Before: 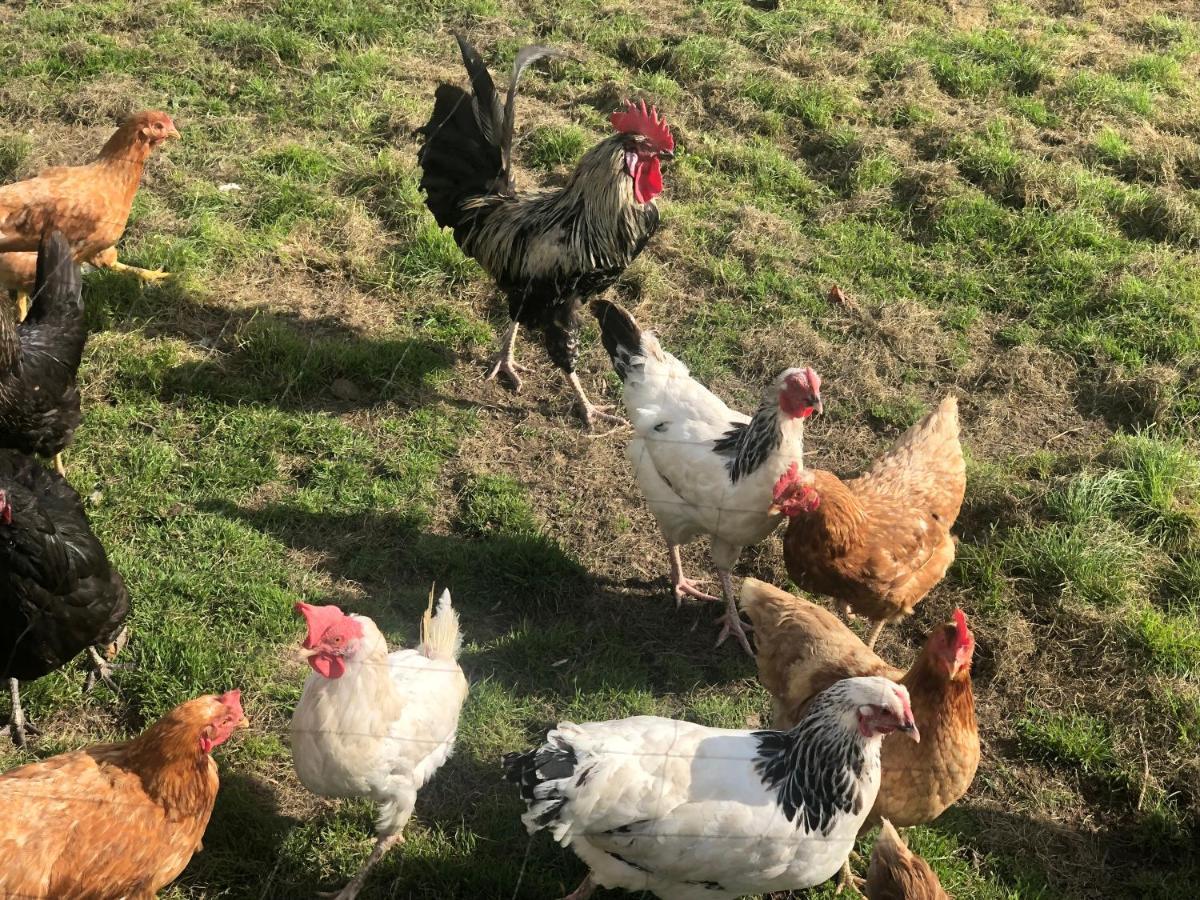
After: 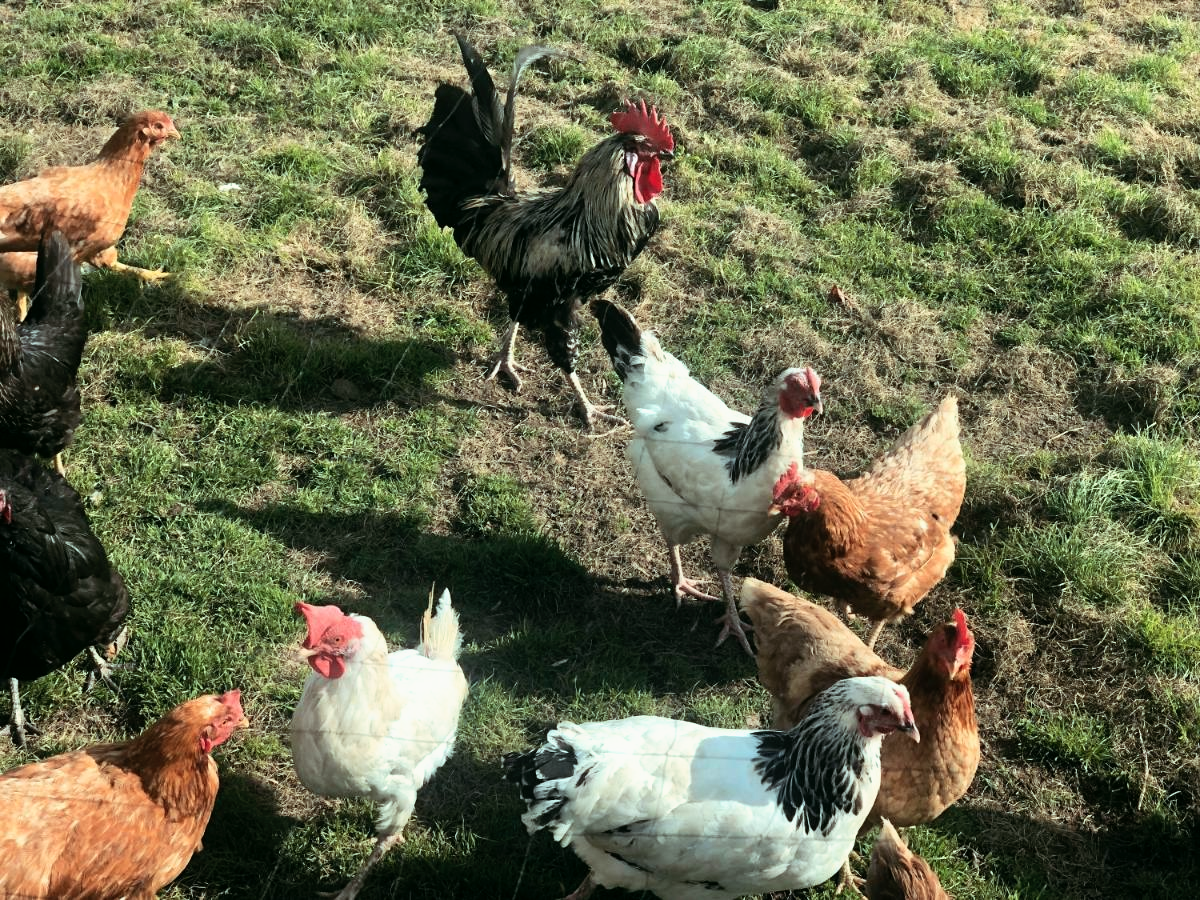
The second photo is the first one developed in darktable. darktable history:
color look up table: target L [88.29, 79.29, 69.05, 64.78, 53.28, 37.28, 198.35, 93.66, 90.4, 78.46, 80.14, 68.17, 67.44, 66.48, 59.08, 51.67, 53.81, 50.59, 40.3, 32.05, 85.66, 74.88, 67.78, 56.72, 52.92, 53.33, 54.52, 48.27, 36.26, 28.42, 24.44, 20.77, 13.79, 11.06, 81.85, 81.95, 81.49, 81.37, 72.24, 66.22, 54.45, 48.41, 0 ×7], target a [-13.46, -12.13, -23.77, -48.48, -42.68, -14.41, 0, -0.001, -14.11, 4.261, -7.643, 28.56, 18.46, 9.188, 31.18, 41.45, 37.03, 38.06, 37.06, 10.35, -13.54, -10.55, -9.379, -1.689, 33.11, 17.32, -9.761, -5.006, 6.885, -2.344, 12.25, -2.783, -1.653, -3.759, -14.73, -20.36, -17.82, -15.76, -39.6, -27.42, -19.6, -12.35, 0 ×7], target b [-2.955, -4.334, 44.29, 18.6, 23.17, 16.45, 0.001, 0.004, -2.71, 62.63, -3.642, 53.19, 55.7, 10.02, 49.91, 28.23, 0.759, 19.72, 27.18, 12.11, -4.851, -4.283, -3.2, -24.33, -8.905, -25.22, -46.59, -1.884, -44.38, -2.85, -12.67, -1.311, -2.477, -1.047, -4.927, -8.449, -7.527, -10.36, -9.109, -31.02, -30.13, -24.83, 0 ×7], num patches 42
tone curve: curves: ch0 [(0, 0) (0.003, 0.001) (0.011, 0.005) (0.025, 0.011) (0.044, 0.02) (0.069, 0.031) (0.1, 0.045) (0.136, 0.078) (0.177, 0.124) (0.224, 0.18) (0.277, 0.245) (0.335, 0.315) (0.399, 0.393) (0.468, 0.477) (0.543, 0.569) (0.623, 0.666) (0.709, 0.771) (0.801, 0.871) (0.898, 0.965) (1, 1)], preserve colors none
